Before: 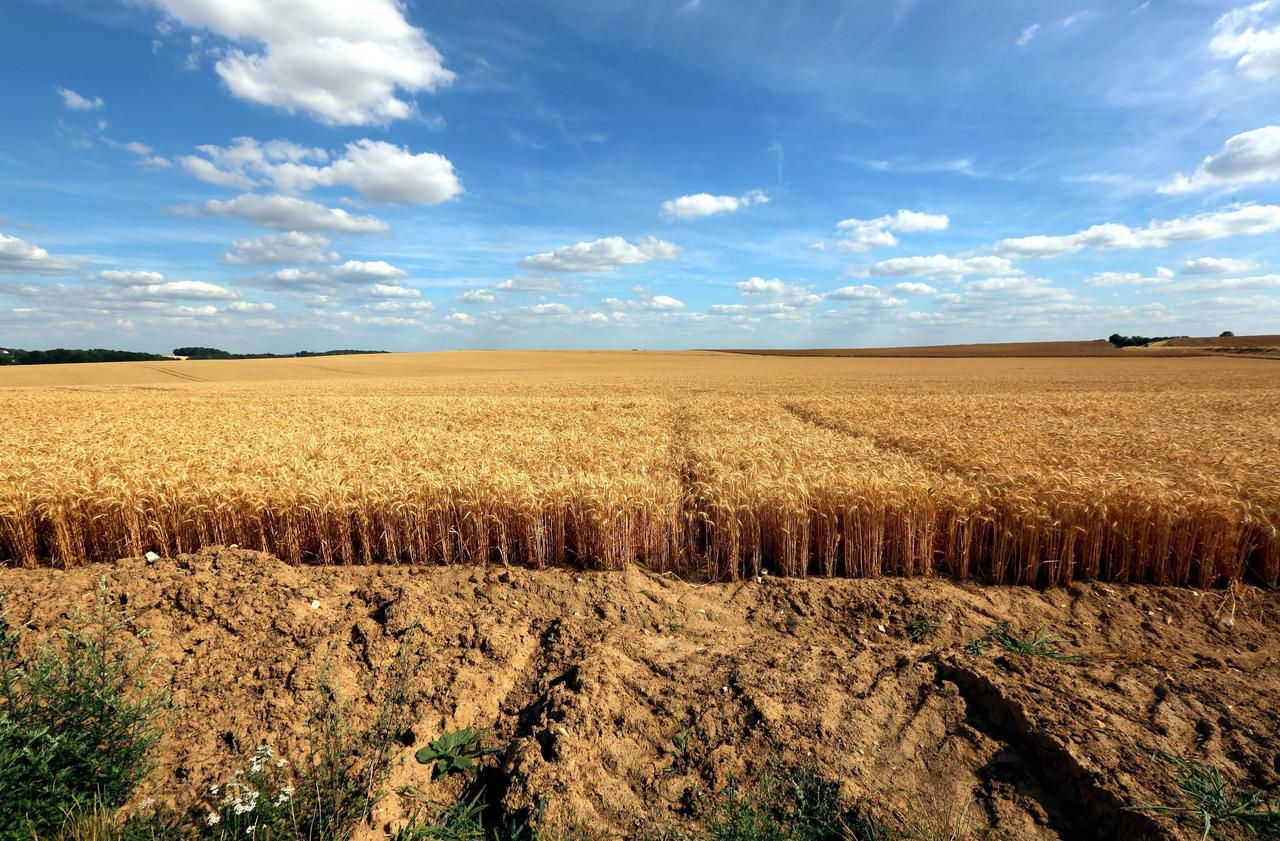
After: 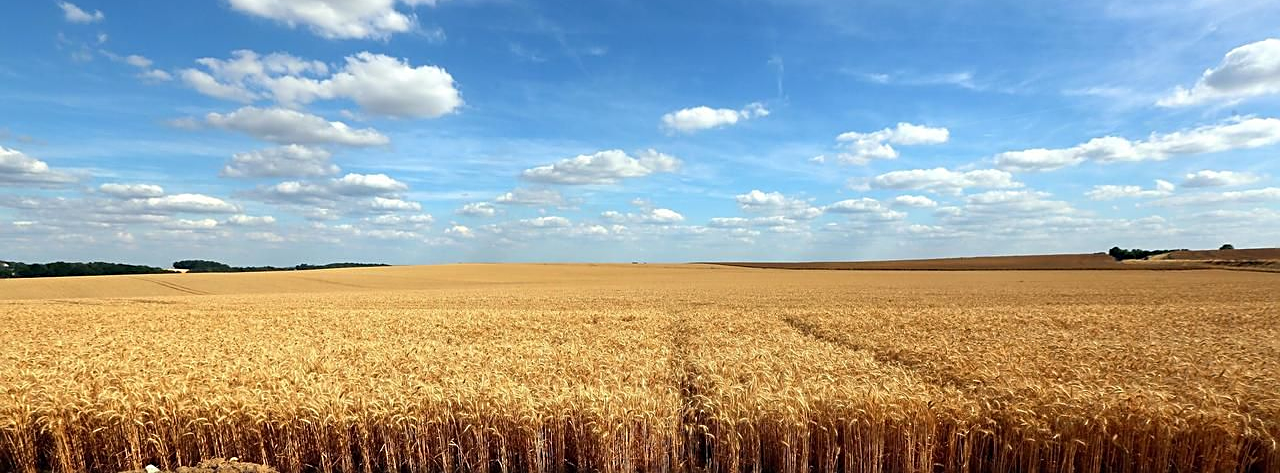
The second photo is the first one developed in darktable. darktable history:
crop and rotate: top 10.458%, bottom 33.268%
sharpen: on, module defaults
